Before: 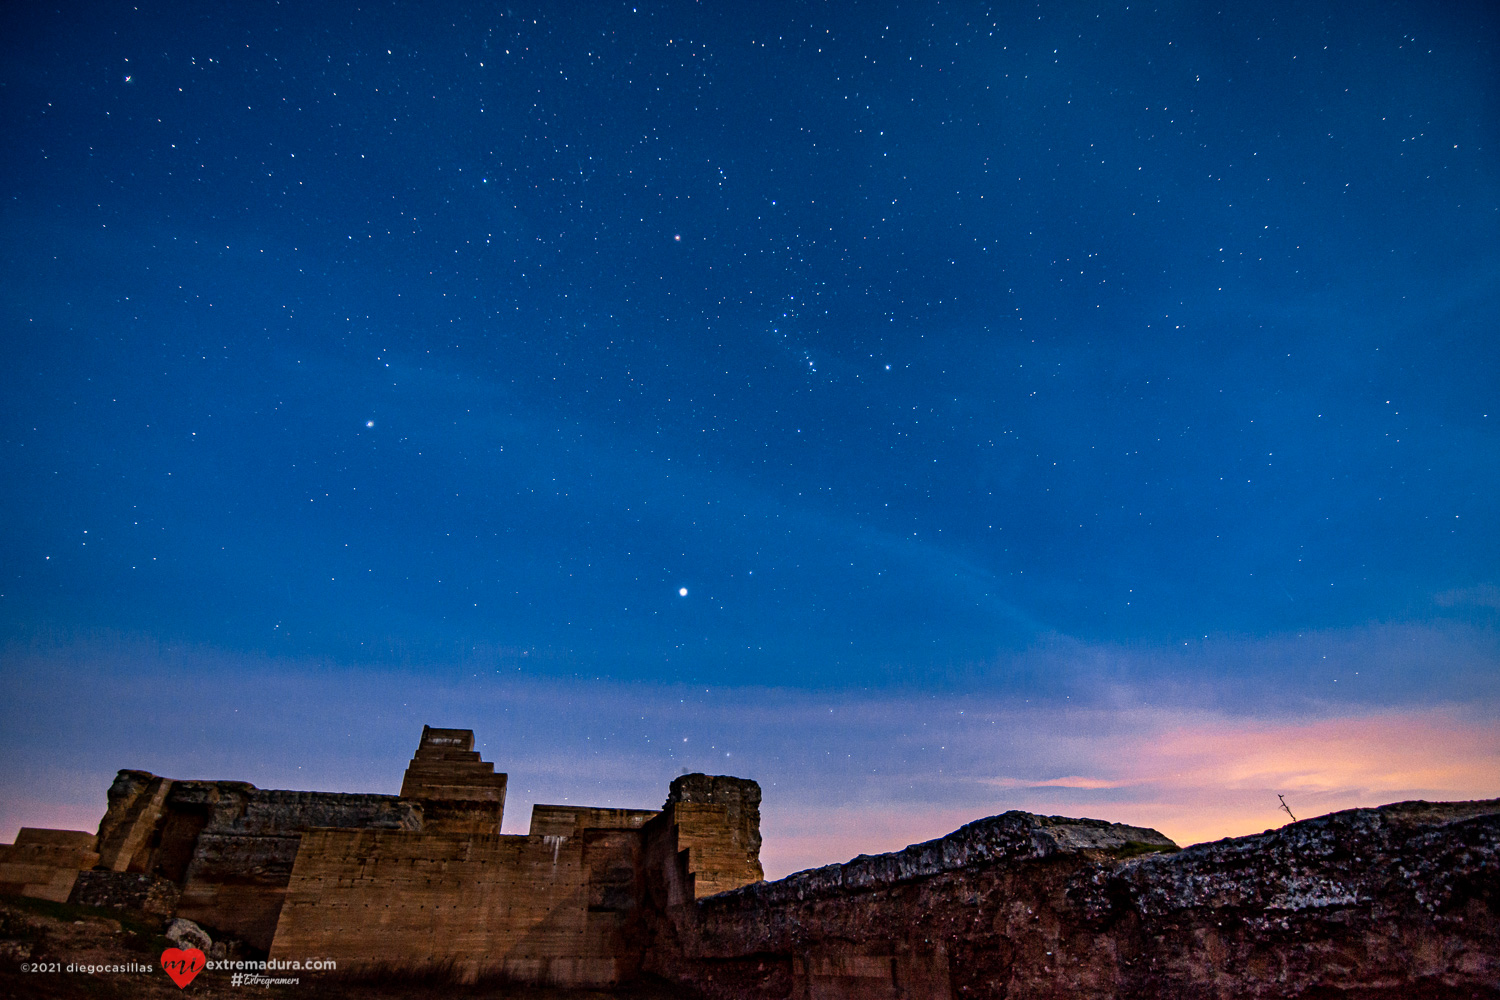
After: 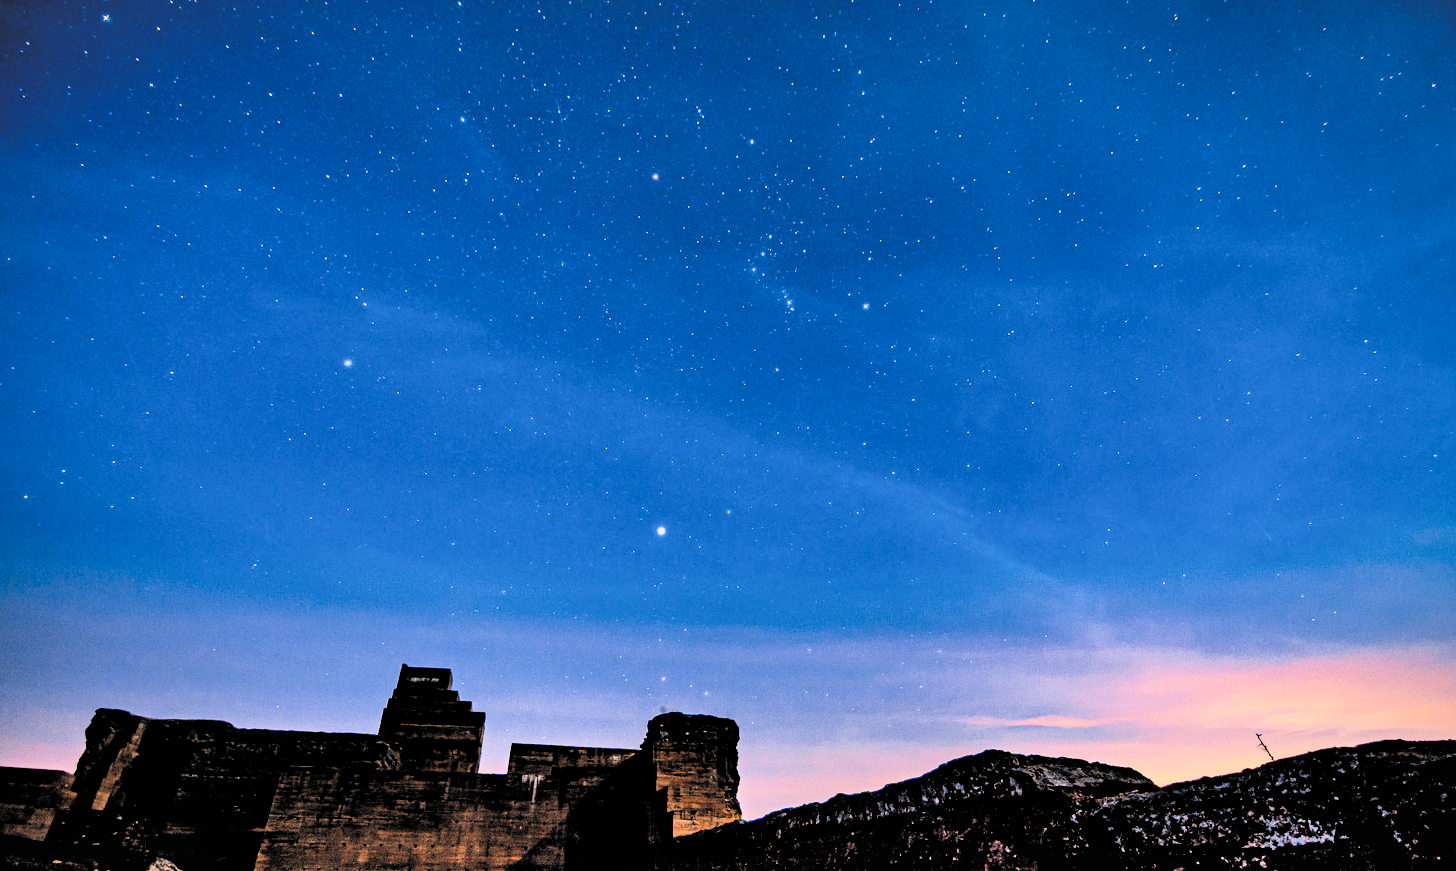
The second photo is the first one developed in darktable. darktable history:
crop: left 1.488%, top 6.123%, right 1.39%, bottom 6.688%
contrast brightness saturation: contrast 0.196, brightness 0.159, saturation 0.224
filmic rgb: black relative exposure -2.82 EV, white relative exposure 4.56 EV, hardness 1.7, contrast 1.248, color science v4 (2020)
exposure: black level correction 0.001, exposure 0.191 EV, compensate highlight preservation false
local contrast: mode bilateral grid, contrast 21, coarseness 50, detail 119%, midtone range 0.2
tone equalizer: on, module defaults
shadows and highlights: low approximation 0.01, soften with gaussian
